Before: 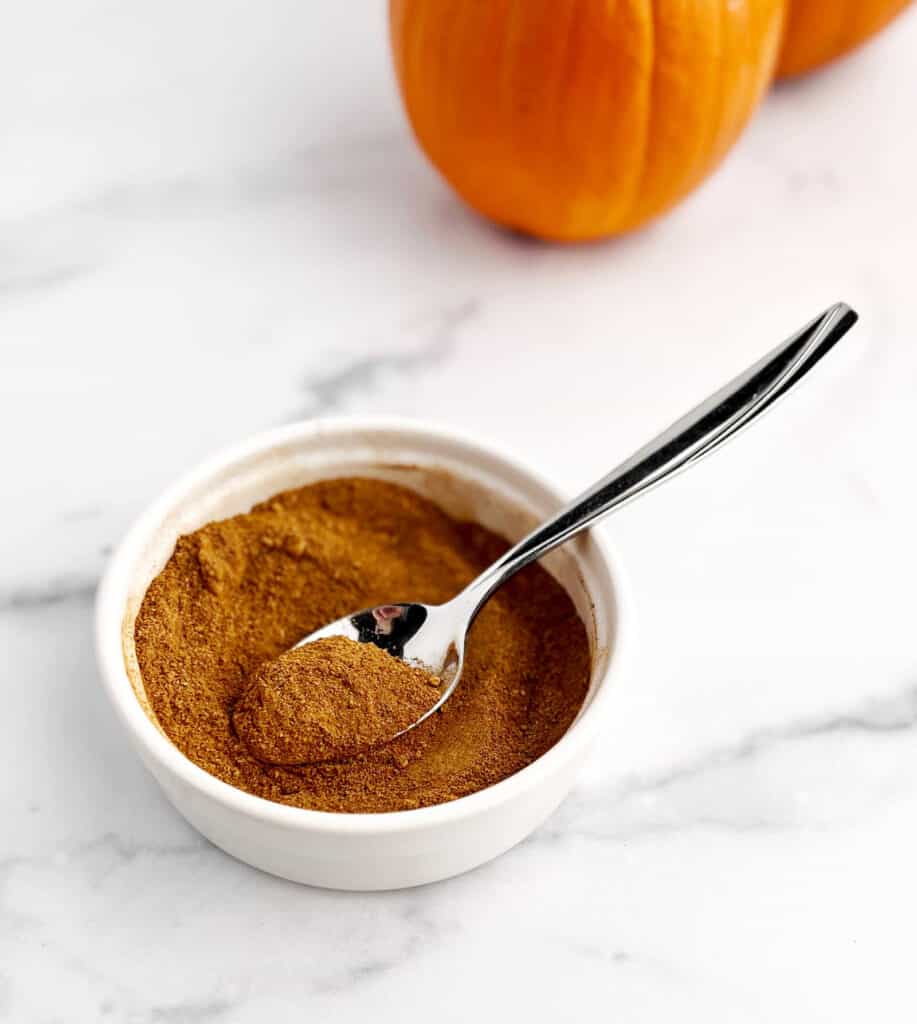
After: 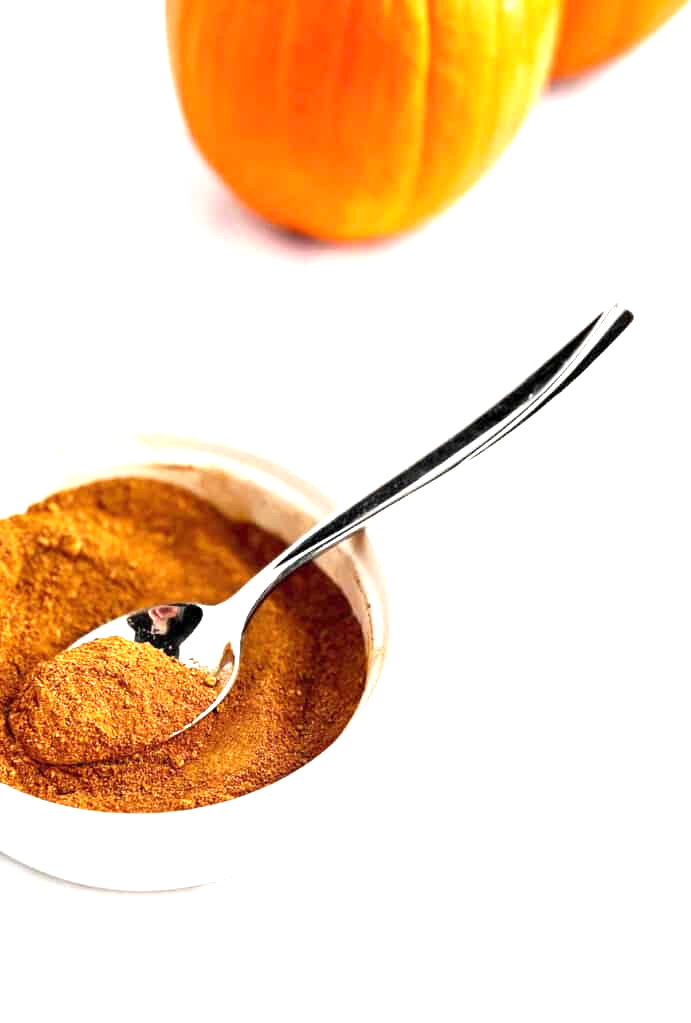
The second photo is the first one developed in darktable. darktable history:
crop and rotate: left 24.6%
exposure: black level correction 0, exposure 1.3 EV, compensate exposure bias true, compensate highlight preservation false
